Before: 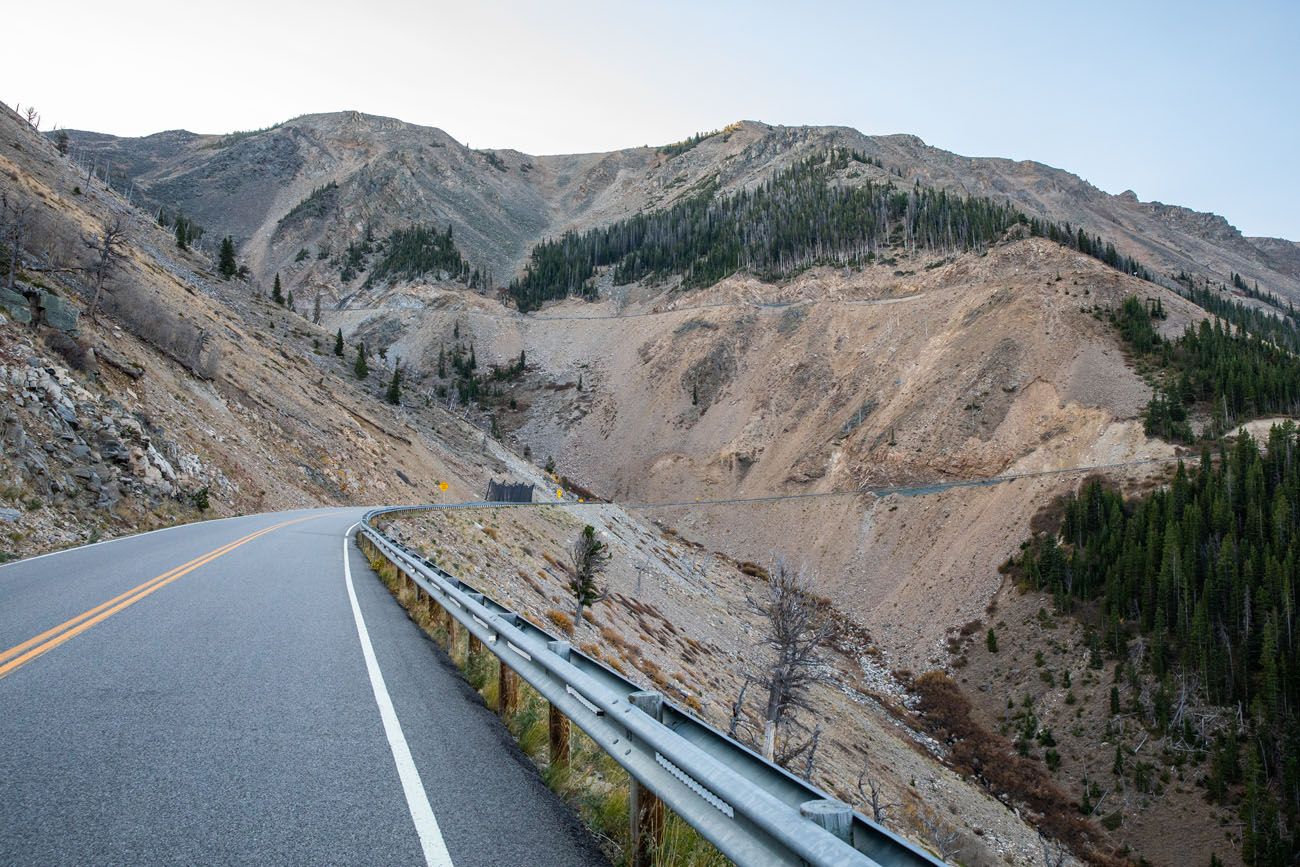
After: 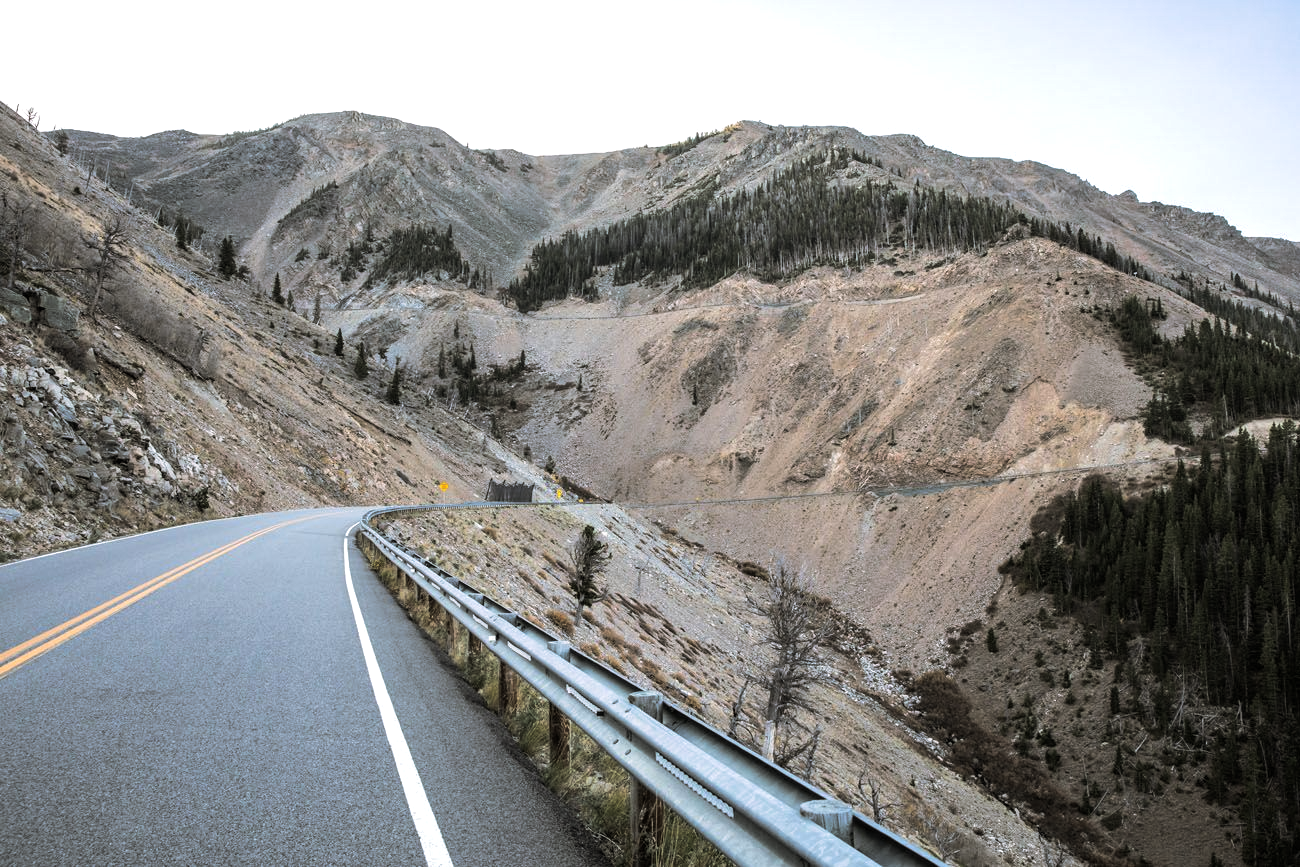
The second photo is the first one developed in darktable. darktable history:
split-toning: shadows › hue 46.8°, shadows › saturation 0.17, highlights › hue 316.8°, highlights › saturation 0.27, balance -51.82
tone equalizer: -8 EV -0.417 EV, -7 EV -0.389 EV, -6 EV -0.333 EV, -5 EV -0.222 EV, -3 EV 0.222 EV, -2 EV 0.333 EV, -1 EV 0.389 EV, +0 EV 0.417 EV, edges refinement/feathering 500, mask exposure compensation -1.57 EV, preserve details no
